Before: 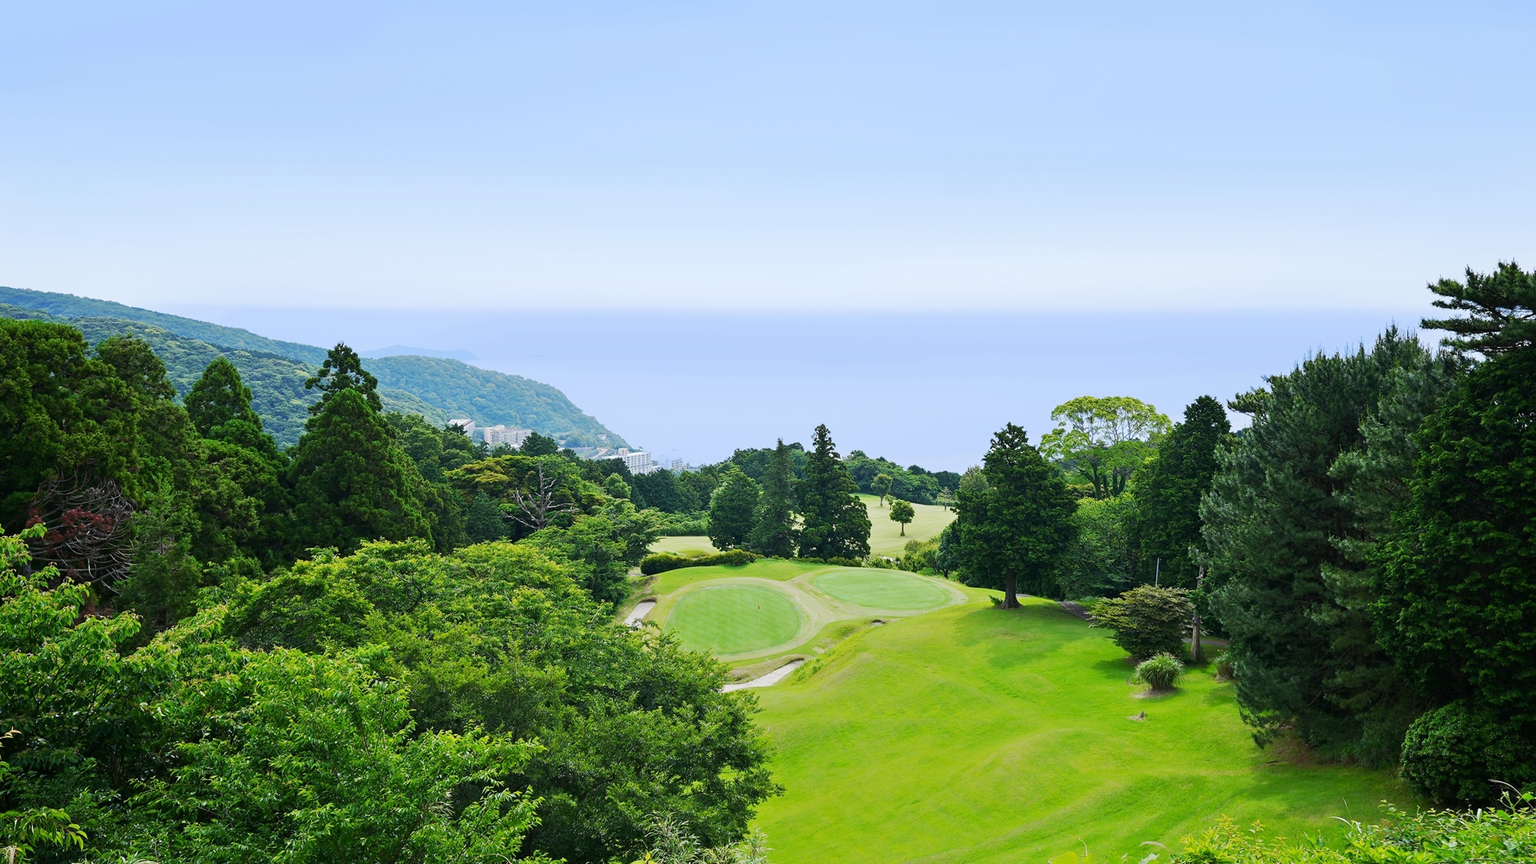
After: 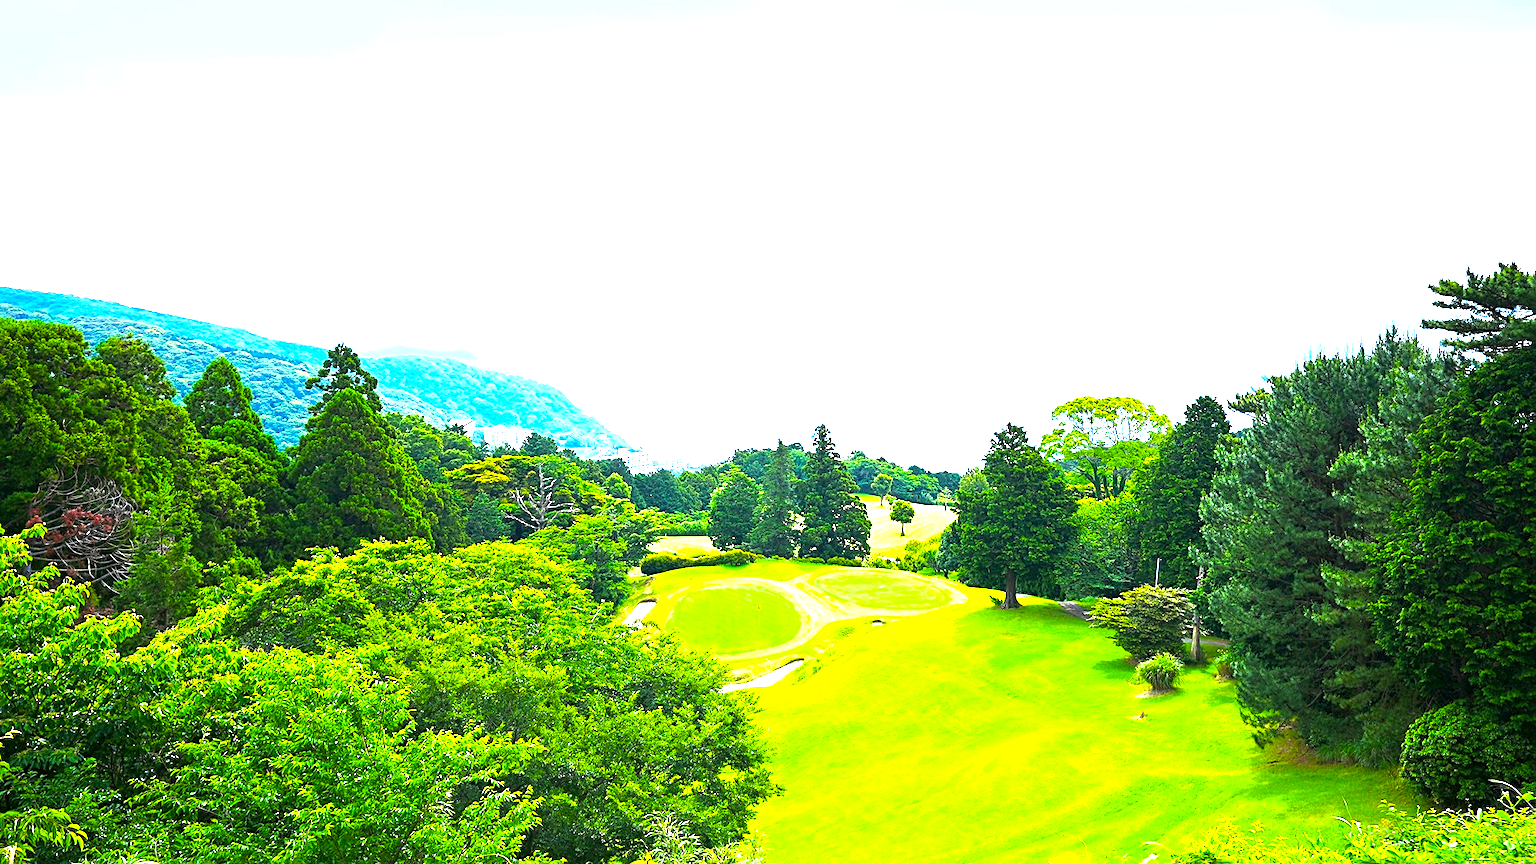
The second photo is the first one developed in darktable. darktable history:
exposure: black level correction 0.001, exposure 1.722 EV, compensate highlight preservation false
sharpen: amount 0.491
color balance rgb: perceptual saturation grading › global saturation 59.726%, perceptual saturation grading › highlights 20.923%, perceptual saturation grading › shadows -49.936%
